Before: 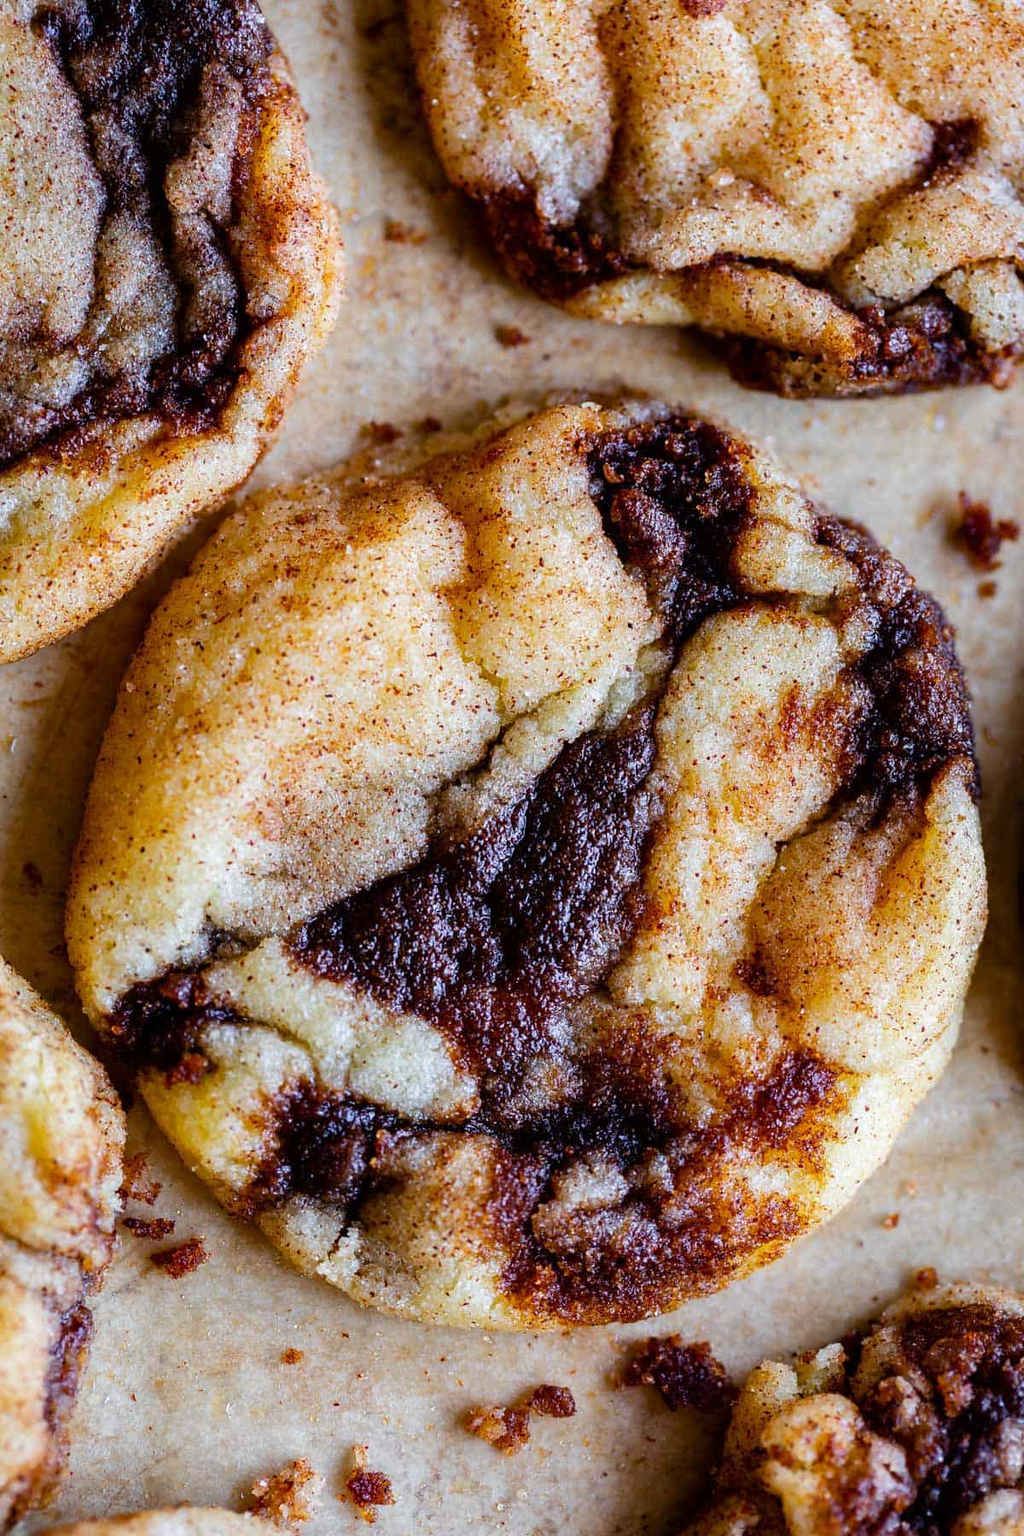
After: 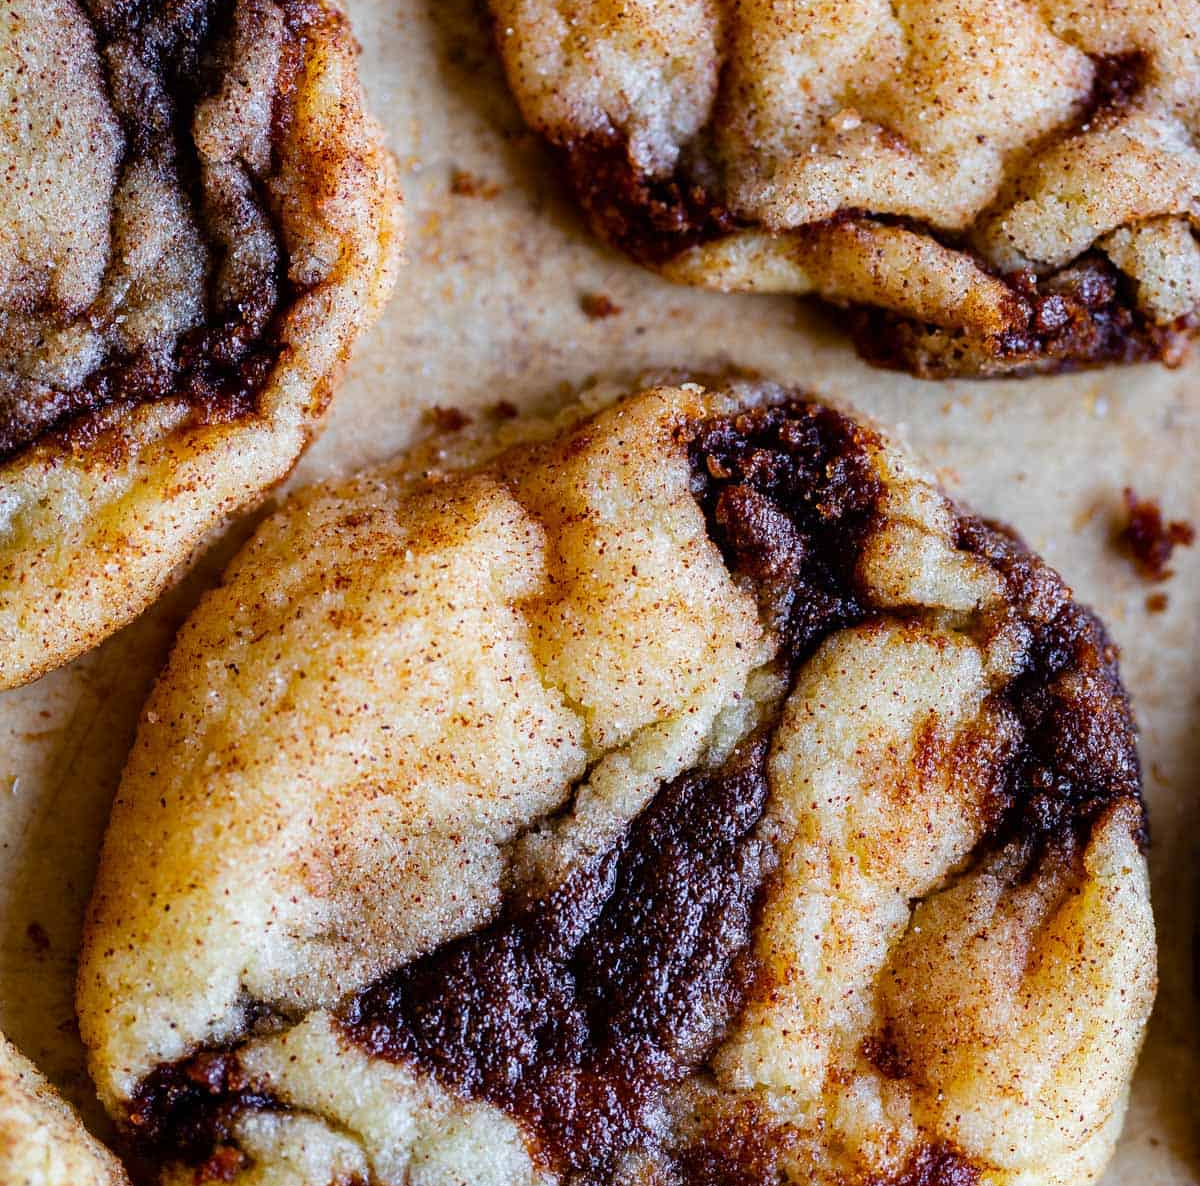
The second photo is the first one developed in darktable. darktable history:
crop and rotate: top 4.933%, bottom 29.156%
